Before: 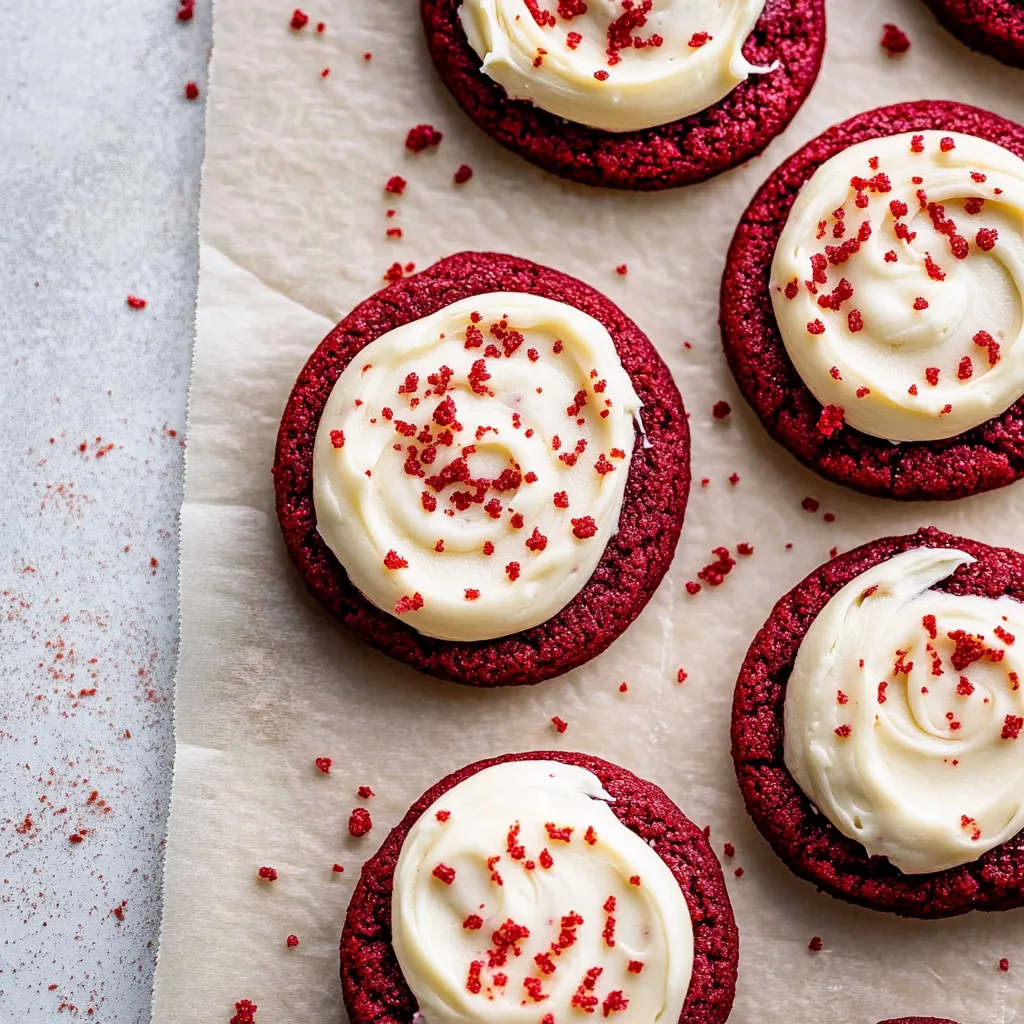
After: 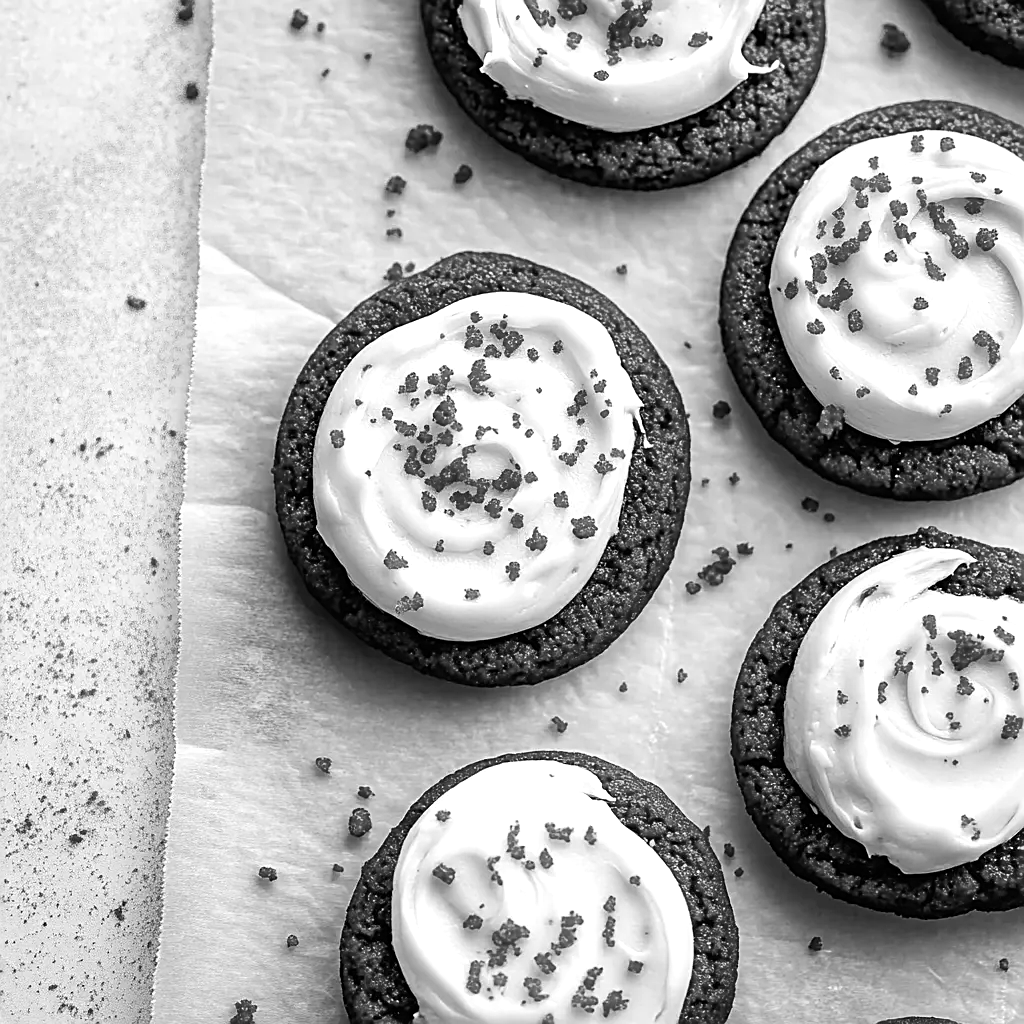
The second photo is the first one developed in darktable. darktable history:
sharpen: on, module defaults
exposure: black level correction 0, exposure 0.3 EV, compensate highlight preservation false
monochrome: on, module defaults
